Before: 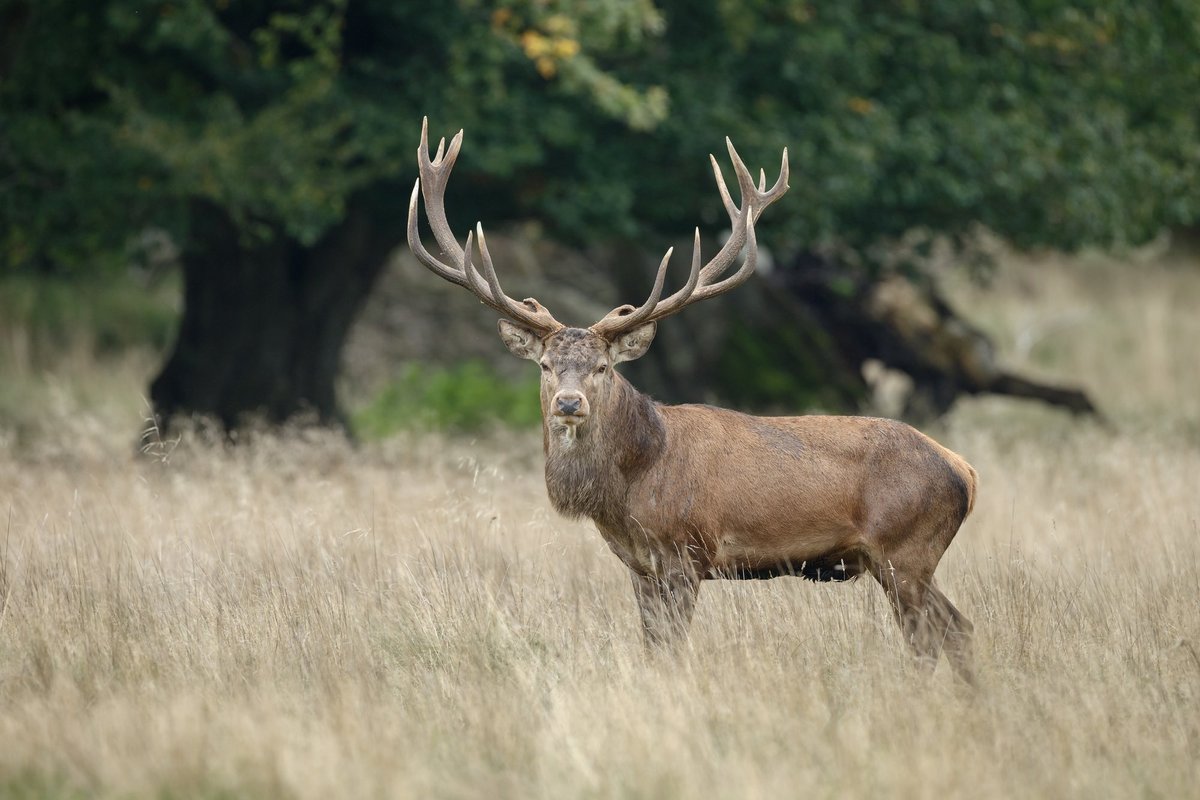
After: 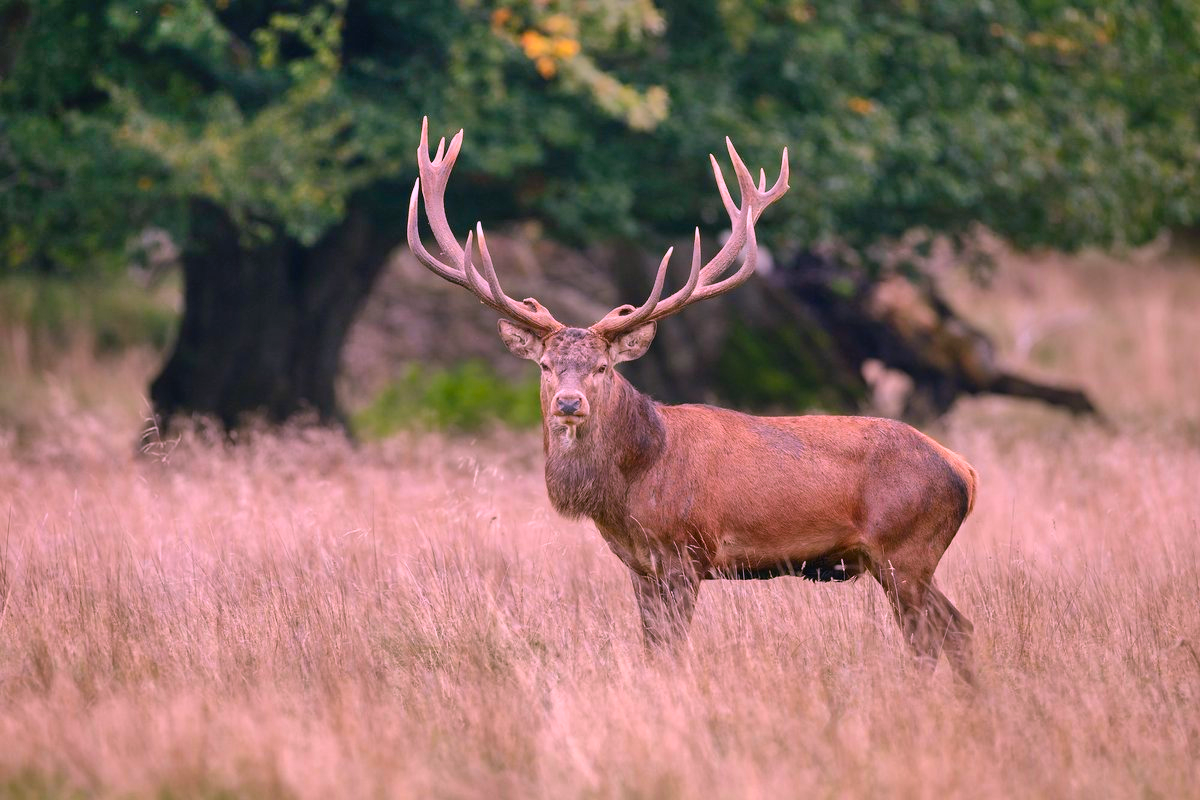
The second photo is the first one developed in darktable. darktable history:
shadows and highlights: shadows 60, soften with gaussian
color correction: highlights a* 19.5, highlights b* -11.53, saturation 1.69
